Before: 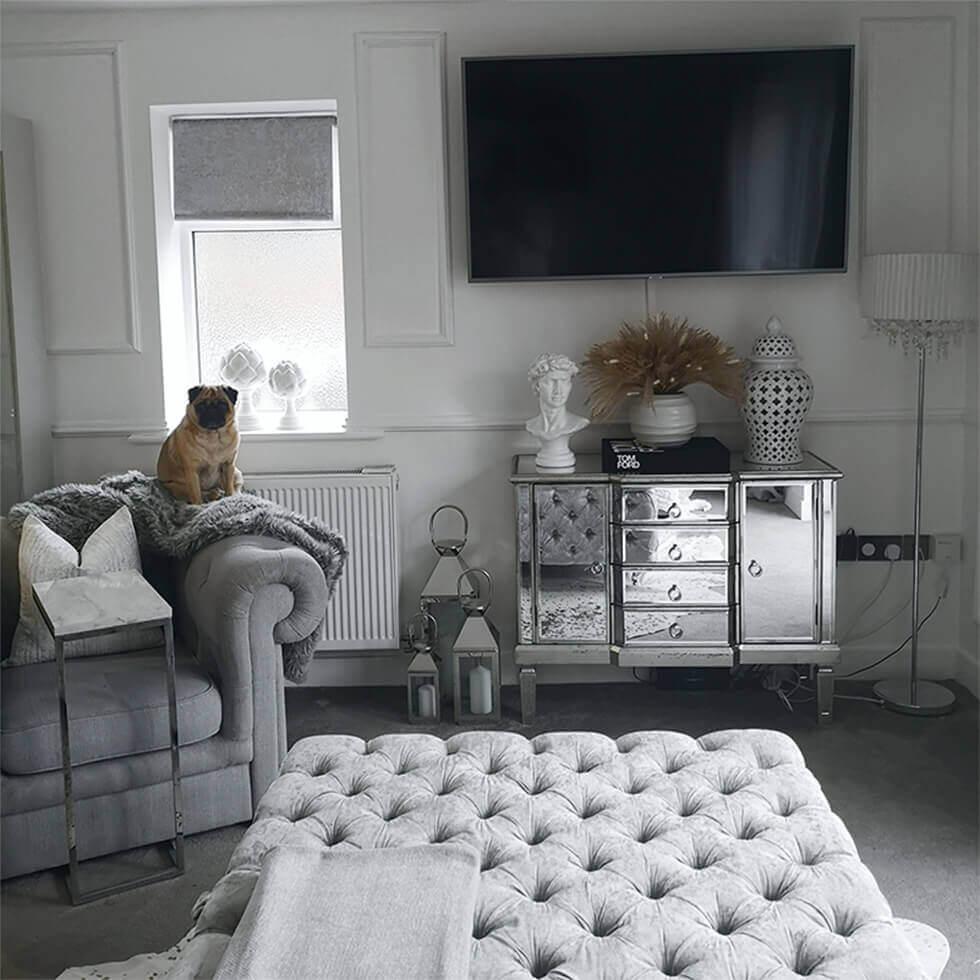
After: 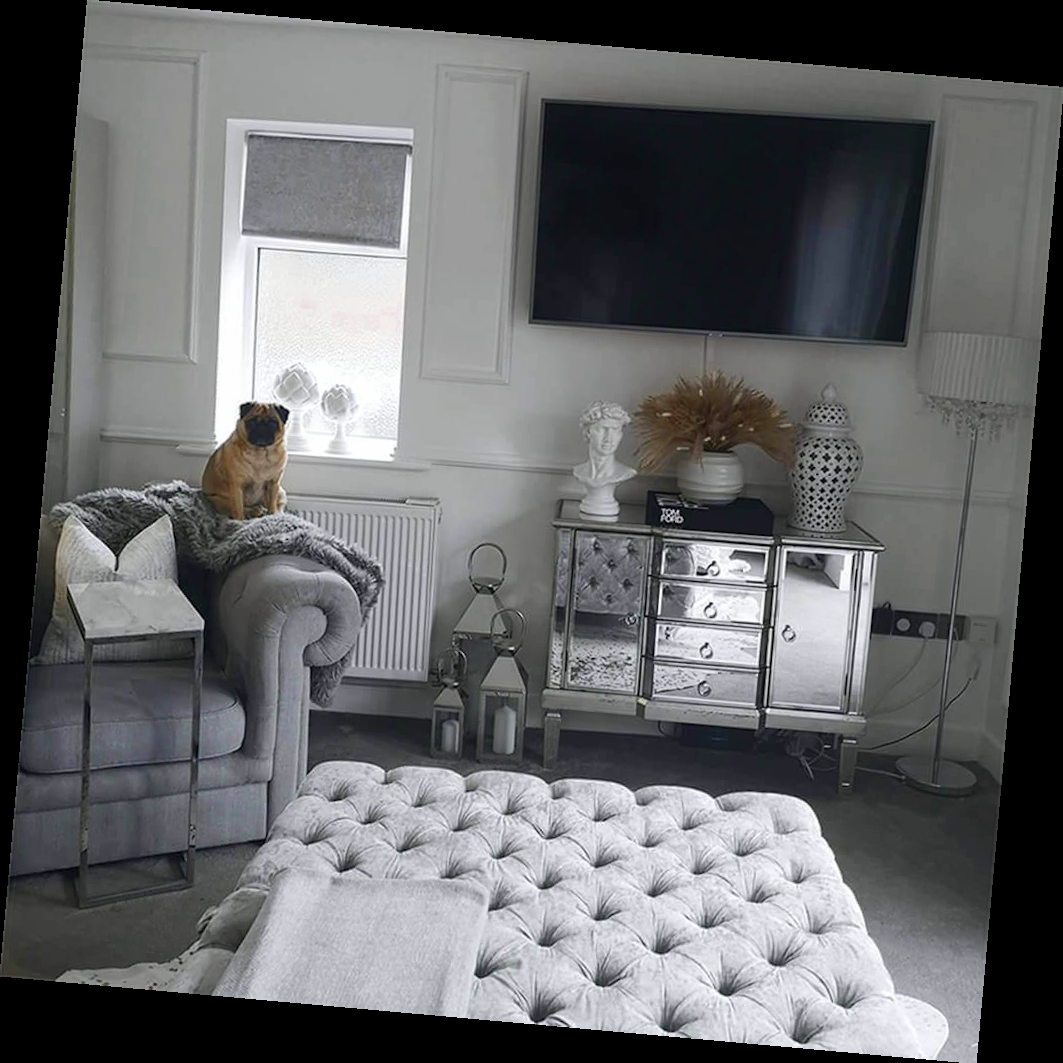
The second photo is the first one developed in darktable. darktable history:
rotate and perspective: rotation 5.12°, automatic cropping off
color zones: curves: ch0 [(0.004, 0.305) (0.261, 0.623) (0.389, 0.399) (0.708, 0.571) (0.947, 0.34)]; ch1 [(0.025, 0.645) (0.229, 0.584) (0.326, 0.551) (0.484, 0.262) (0.757, 0.643)]
